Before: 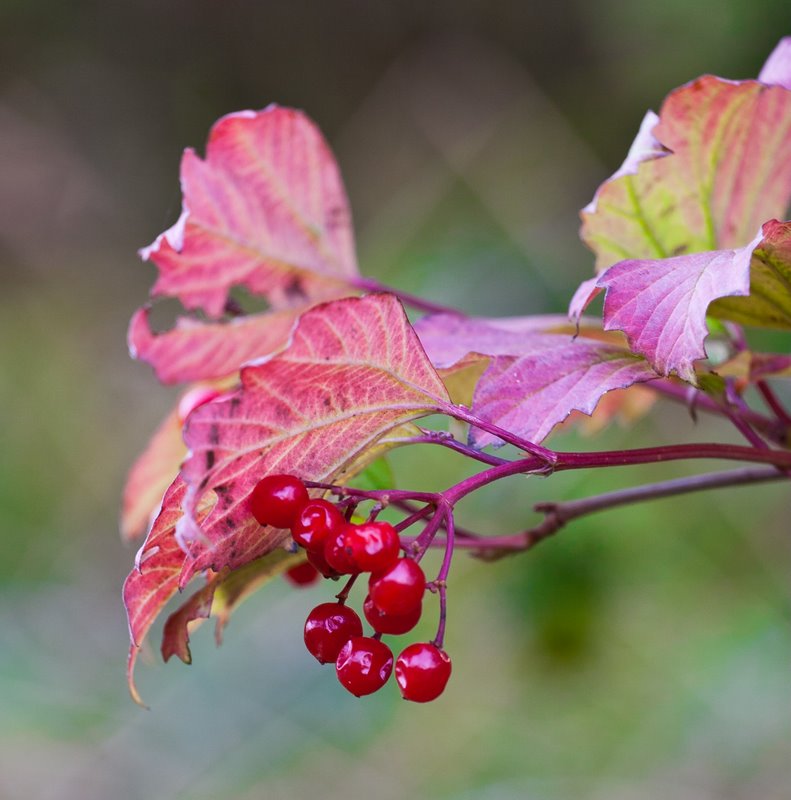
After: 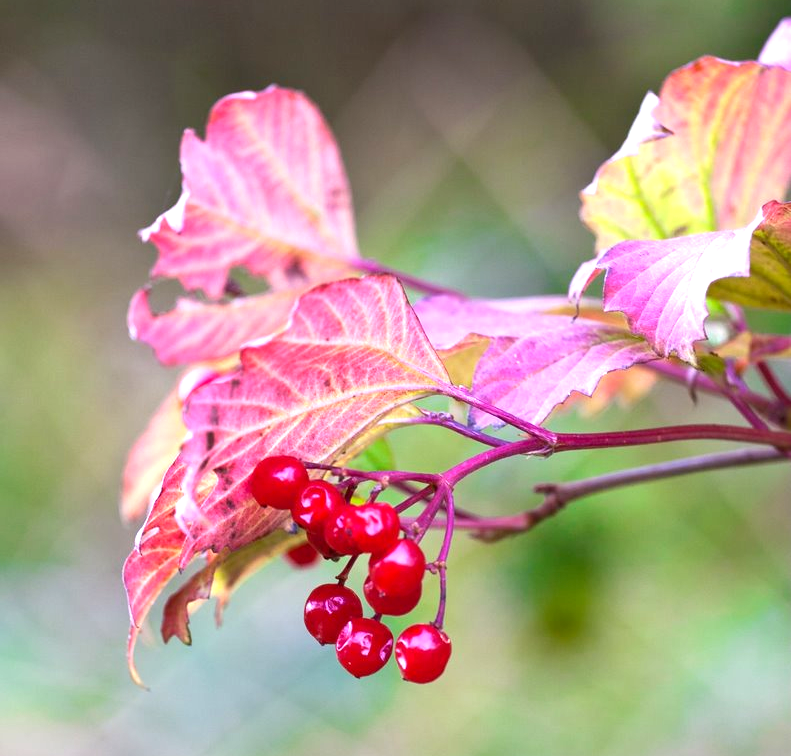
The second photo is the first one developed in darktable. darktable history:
exposure: black level correction 0.001, exposure 0.955 EV, compensate exposure bias true, compensate highlight preservation false
crop and rotate: top 2.479%, bottom 3.018%
